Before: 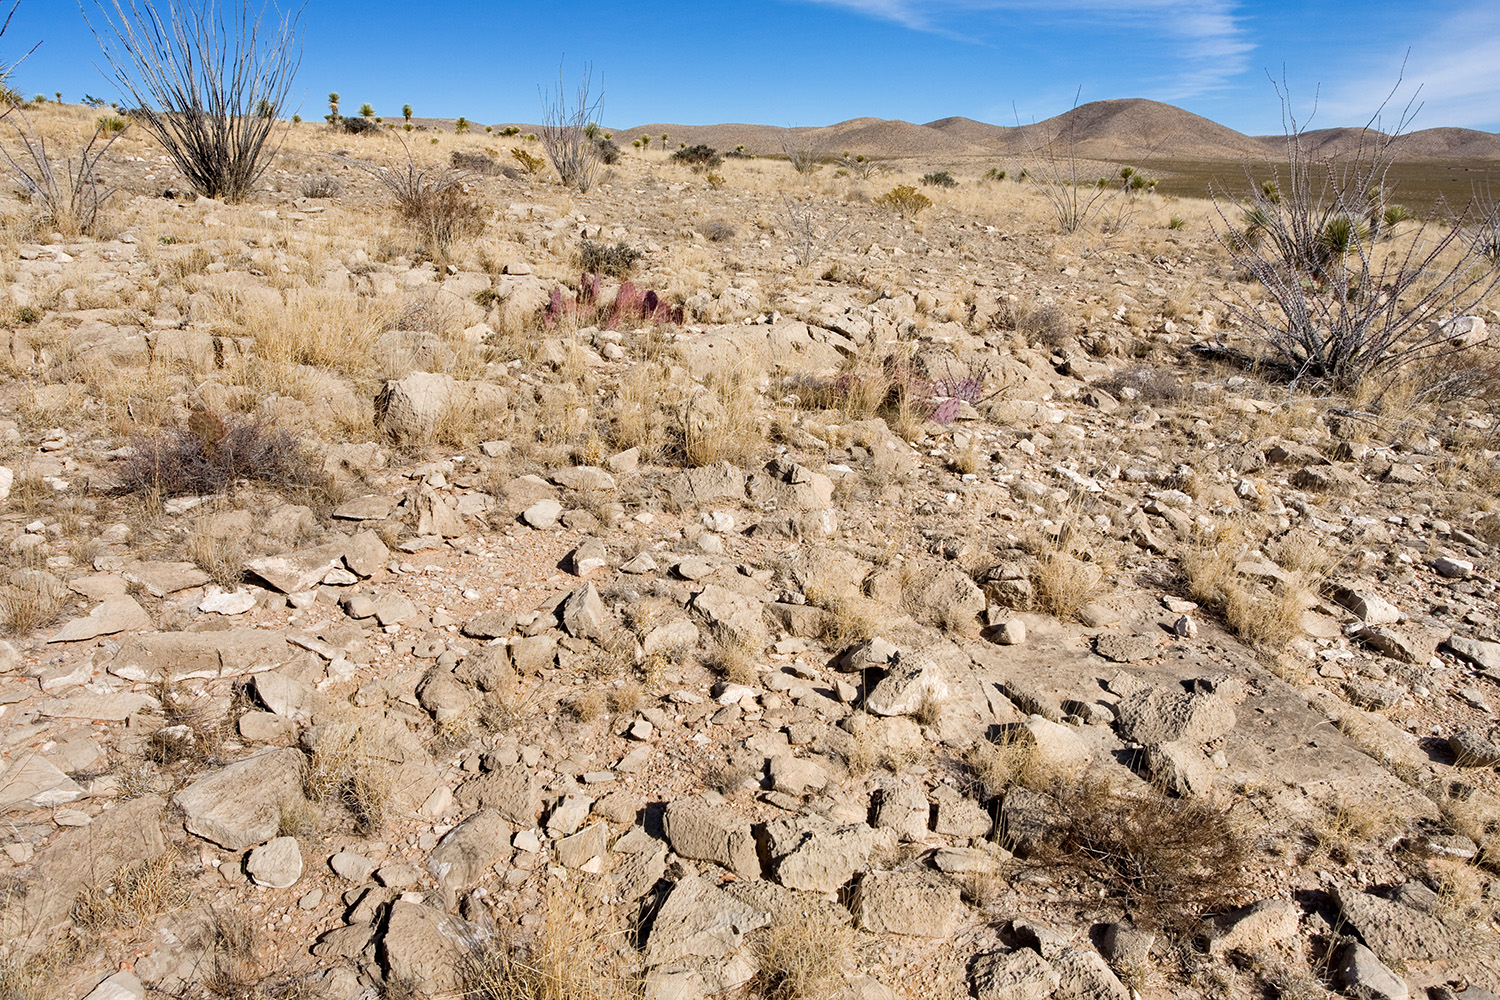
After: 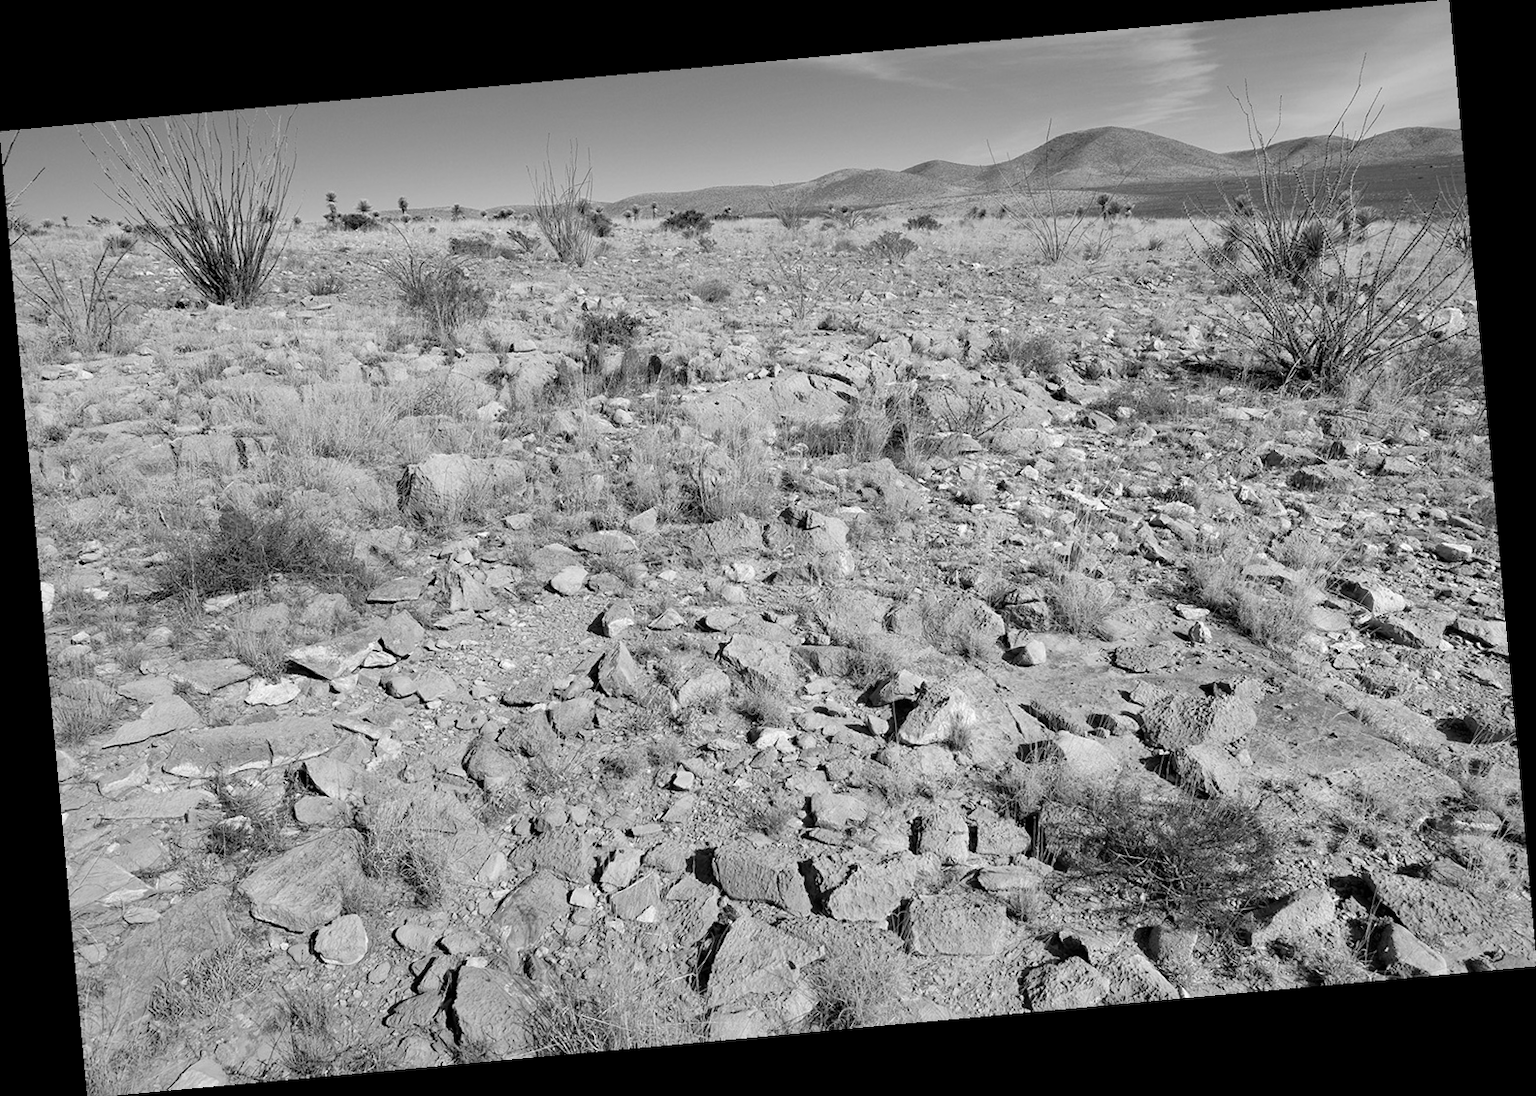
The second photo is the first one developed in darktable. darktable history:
color zones: curves: ch1 [(0, -0.394) (0.143, -0.394) (0.286, -0.394) (0.429, -0.392) (0.571, -0.391) (0.714, -0.391) (0.857, -0.391) (1, -0.394)]
shadows and highlights: shadows 30
rotate and perspective: rotation -5.2°, automatic cropping off
